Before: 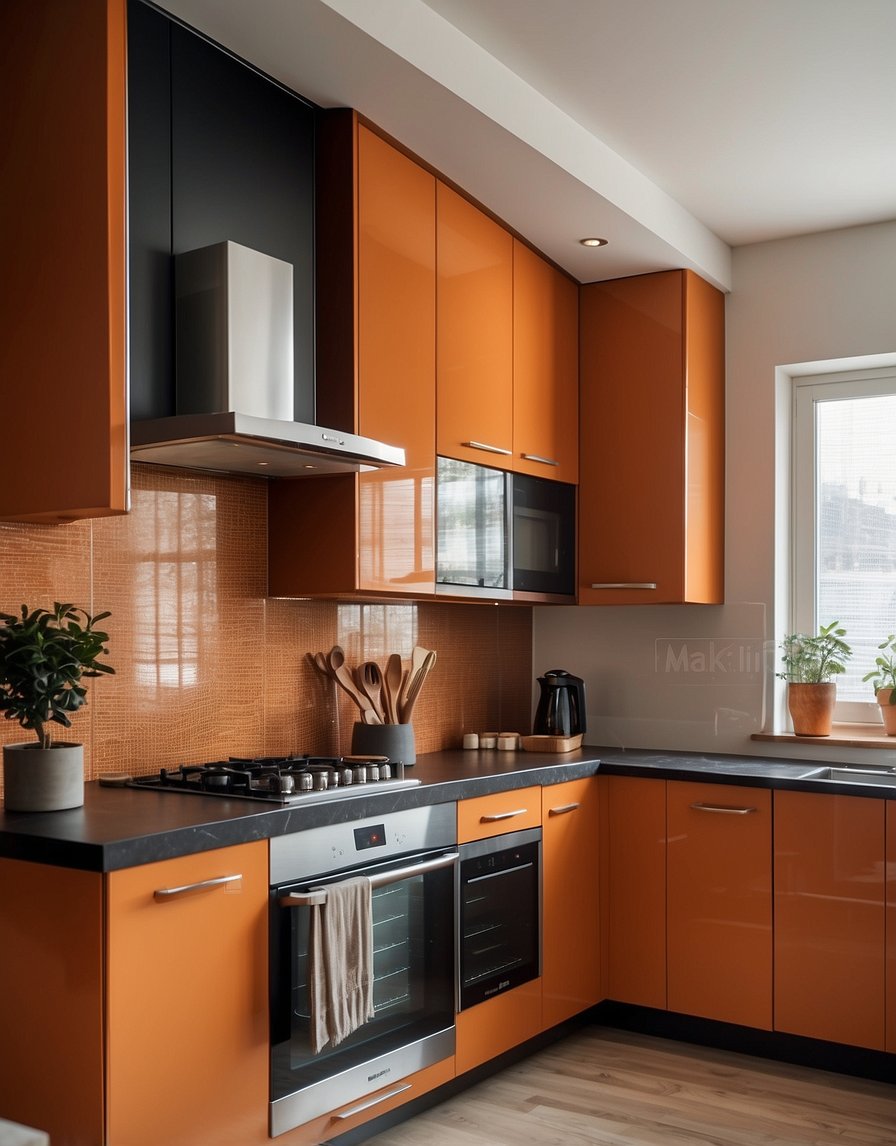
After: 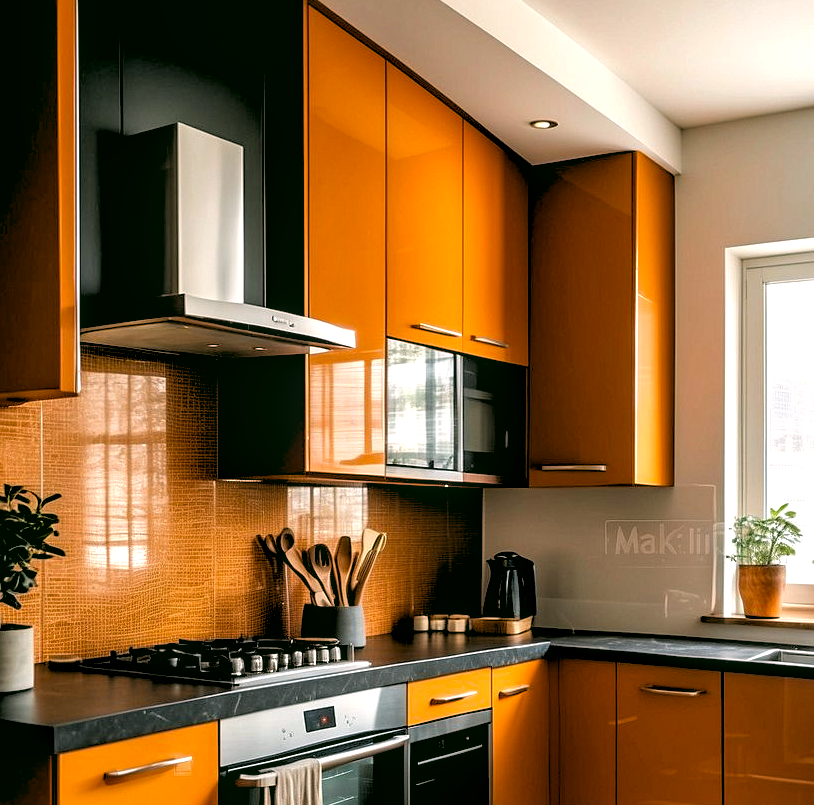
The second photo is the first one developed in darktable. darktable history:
white balance: emerald 1
rgb levels: levels [[0.034, 0.472, 0.904], [0, 0.5, 1], [0, 0.5, 1]]
local contrast: on, module defaults
color balance rgb: perceptual saturation grading › global saturation 20%, global vibrance 20%
crop: left 5.596%, top 10.314%, right 3.534%, bottom 19.395%
exposure: black level correction 0.001, exposure 0.5 EV, compensate exposure bias true, compensate highlight preservation false
sharpen: amount 0.2
color correction: highlights a* 4.02, highlights b* 4.98, shadows a* -7.55, shadows b* 4.98
